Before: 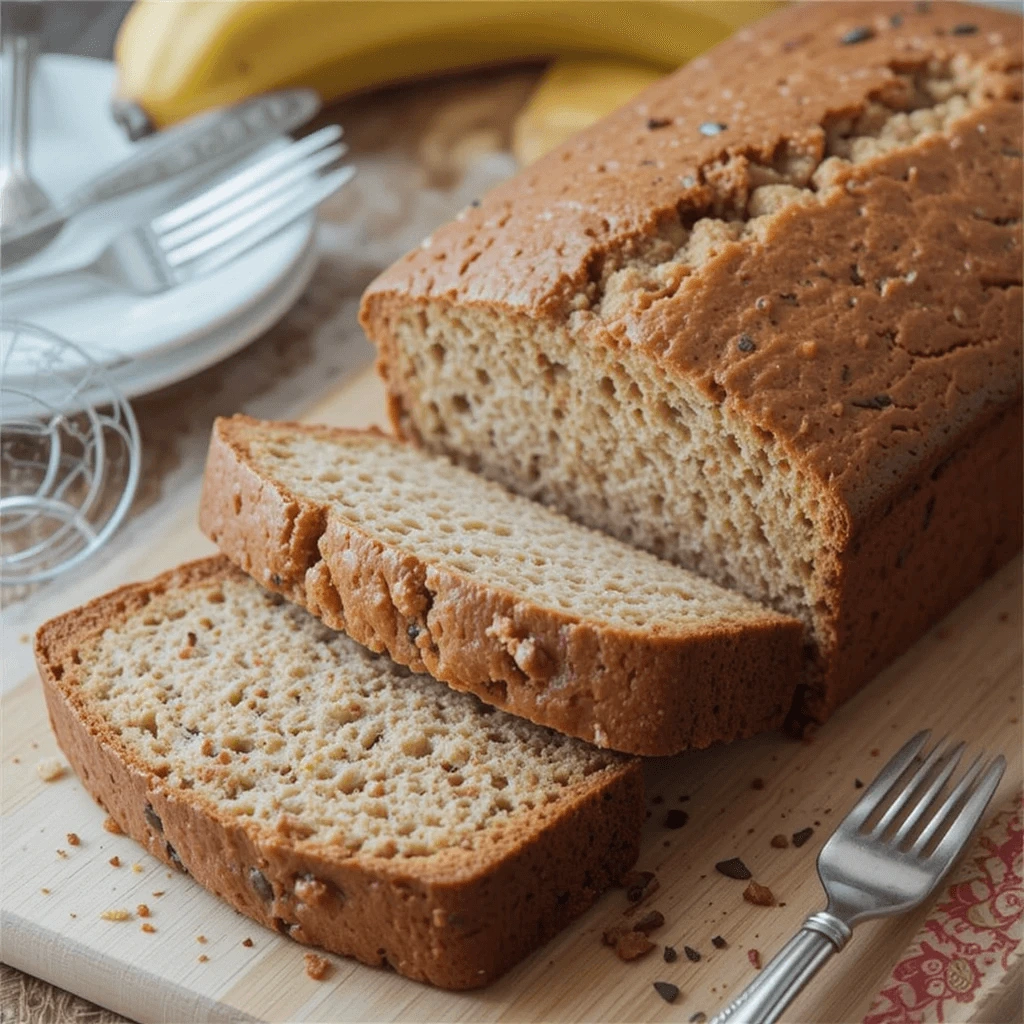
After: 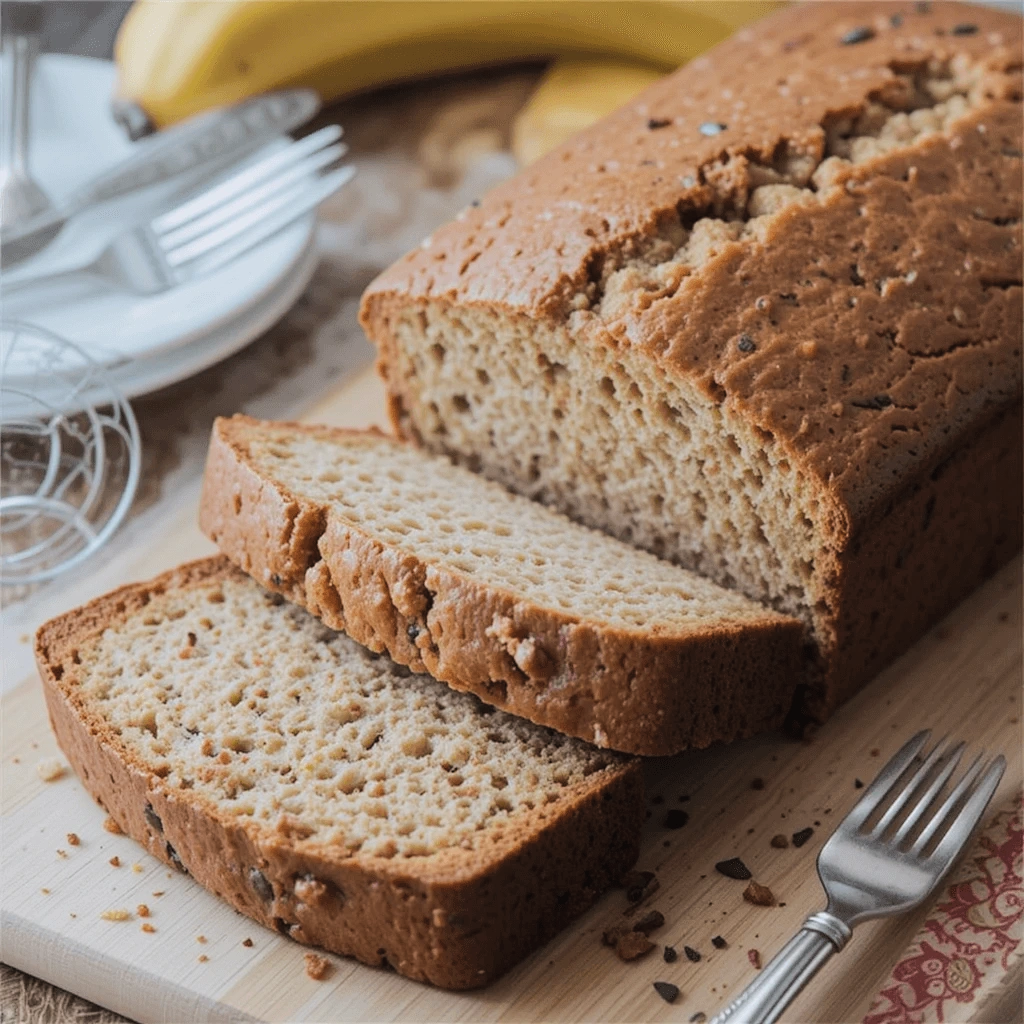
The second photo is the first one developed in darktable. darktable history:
tone curve: curves: ch0 [(0.029, 0) (0.134, 0.063) (0.249, 0.198) (0.378, 0.365) (0.499, 0.529) (1, 1)], color space Lab, linked channels, preserve colors none
white balance: red 1.004, blue 1.024
contrast brightness saturation: contrast -0.1, saturation -0.1
